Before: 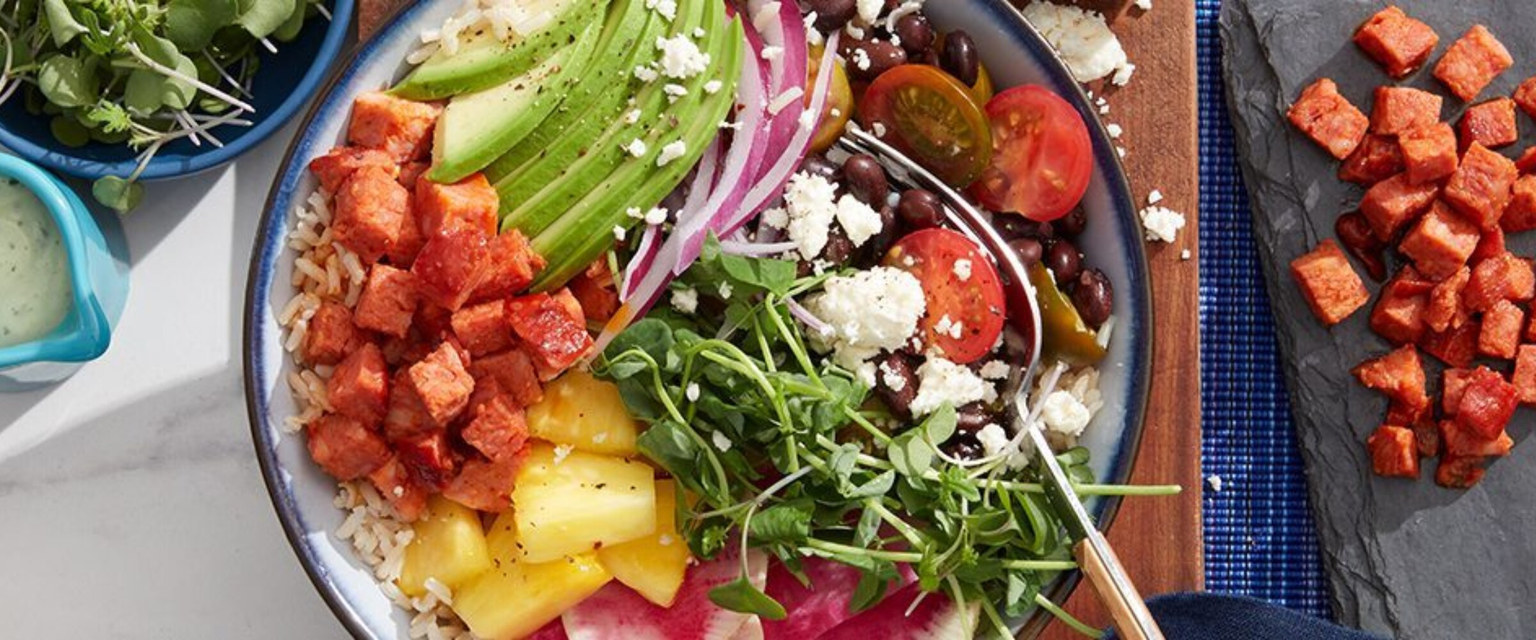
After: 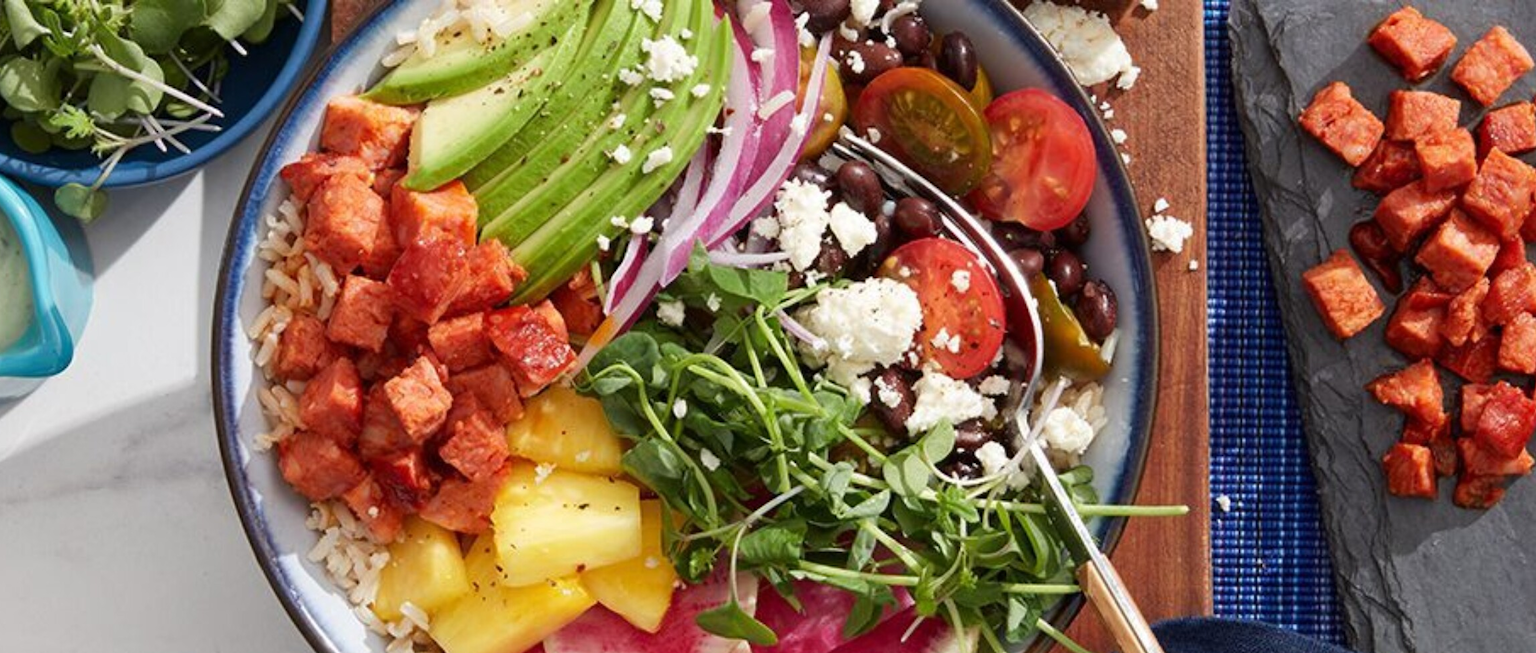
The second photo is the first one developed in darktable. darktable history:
crop and rotate: left 2.663%, right 1.317%, bottom 1.991%
